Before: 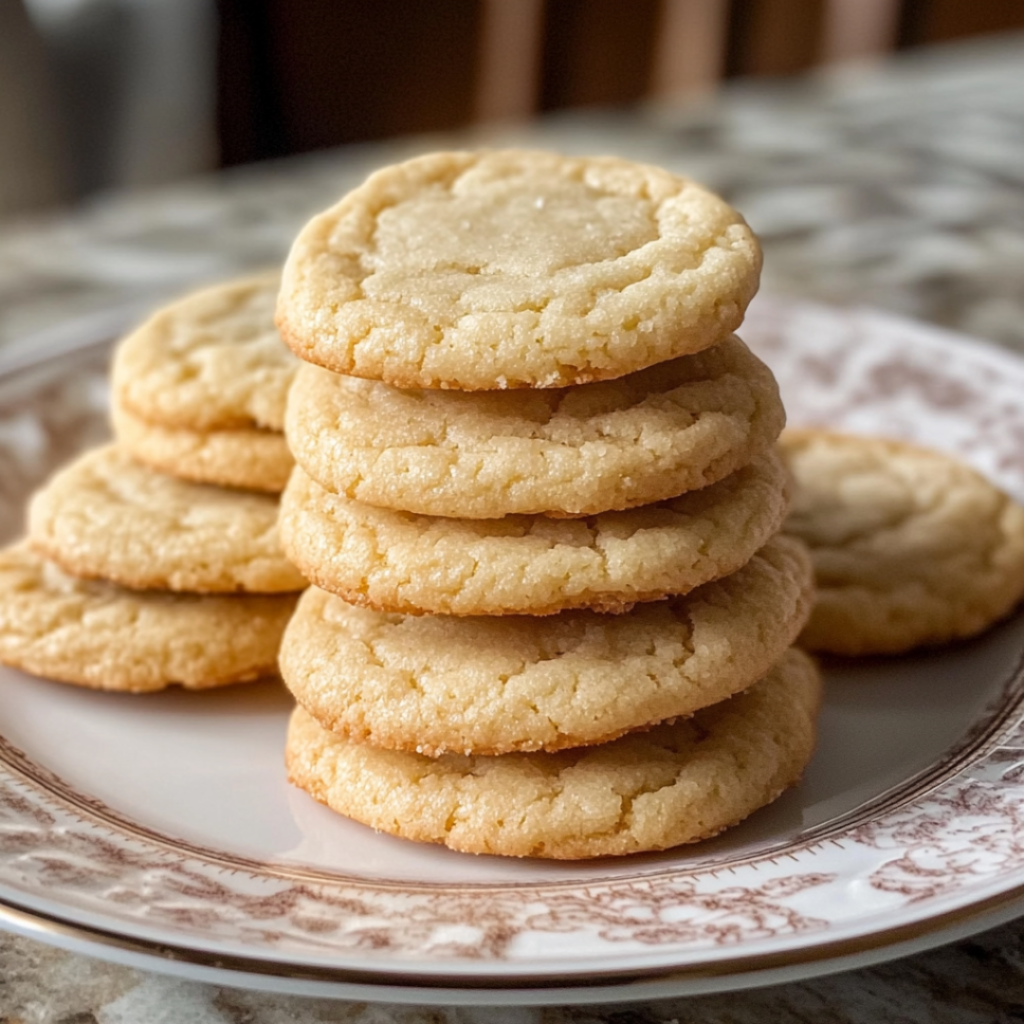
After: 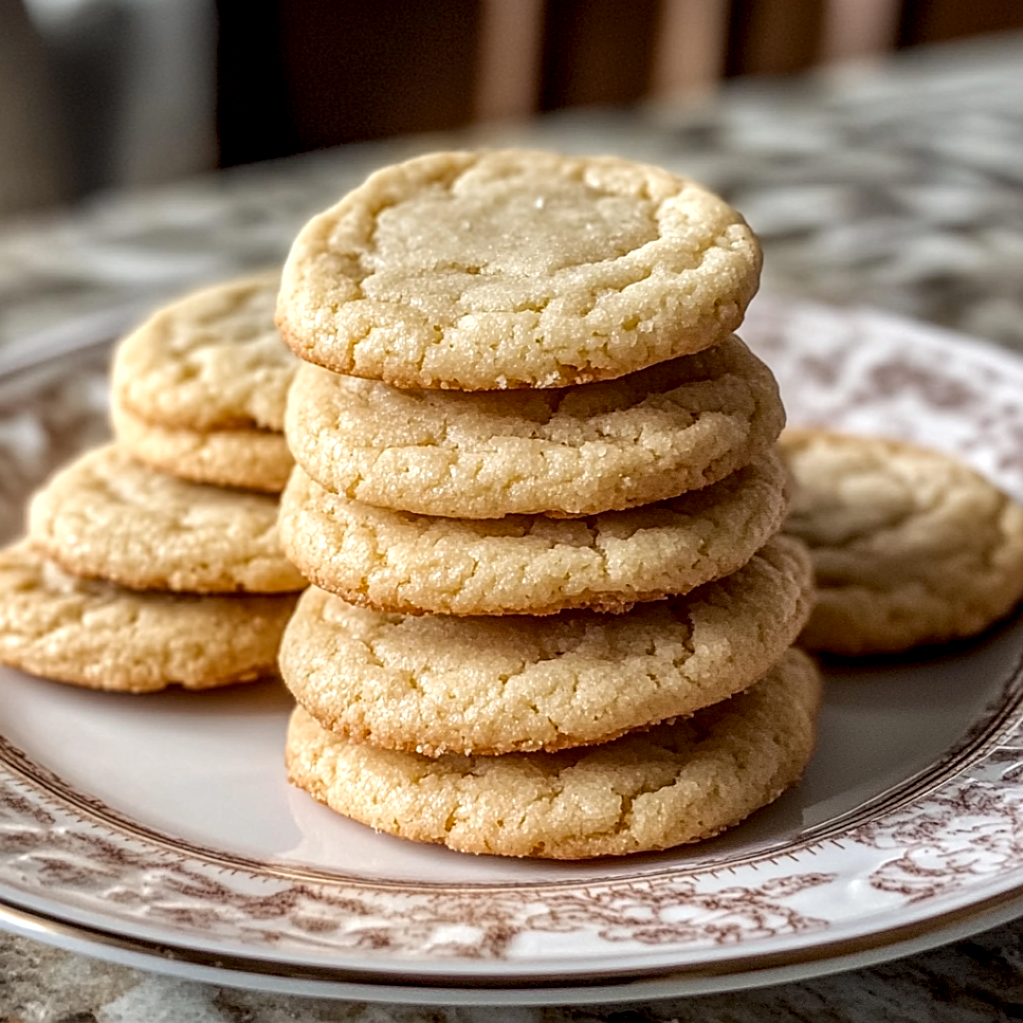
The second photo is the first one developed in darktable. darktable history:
crop and rotate: left 0.079%, bottom 0.003%
sharpen: on, module defaults
local contrast: highlights 22%, detail 150%
